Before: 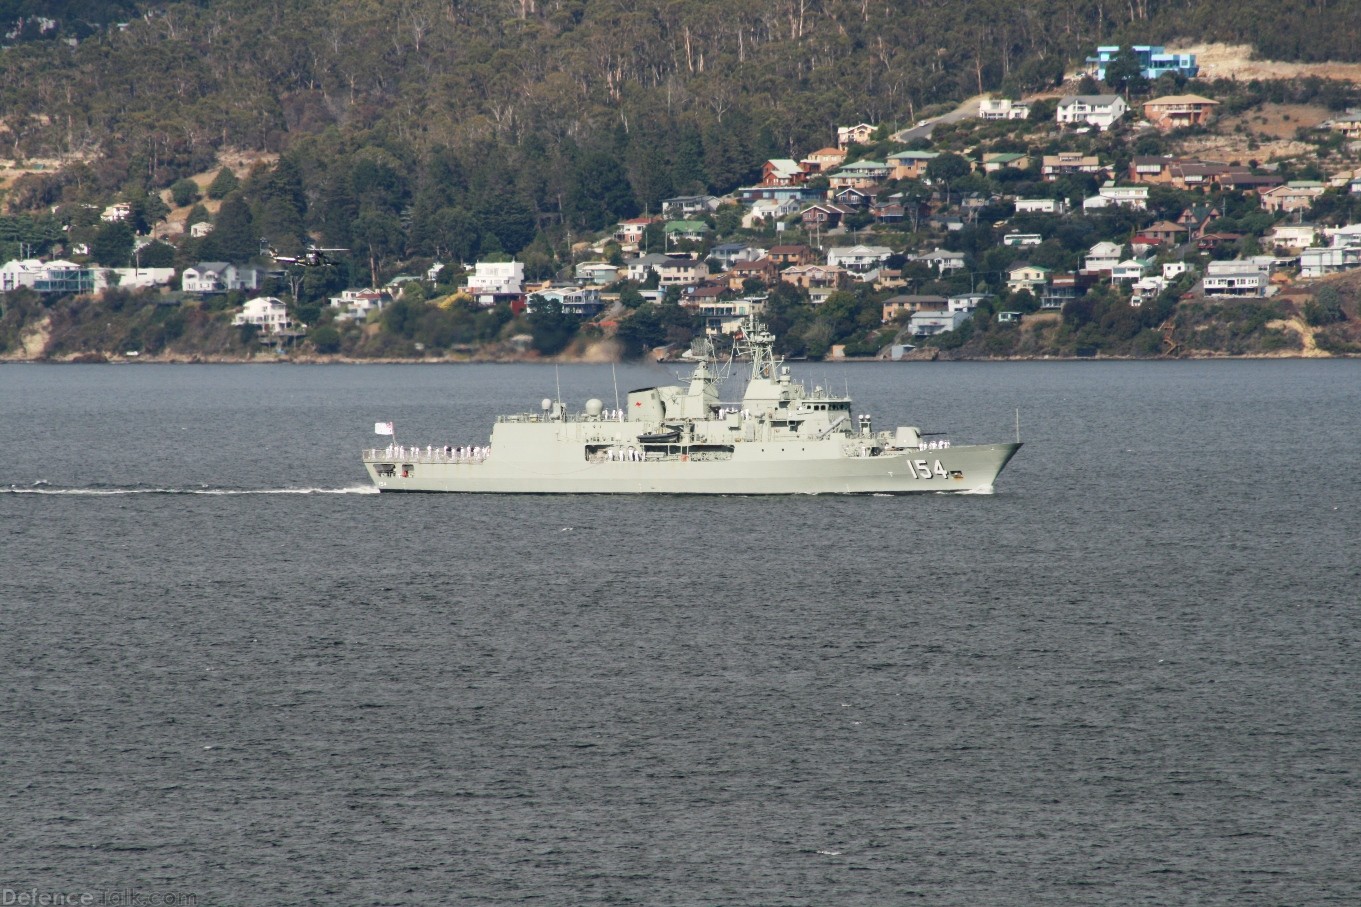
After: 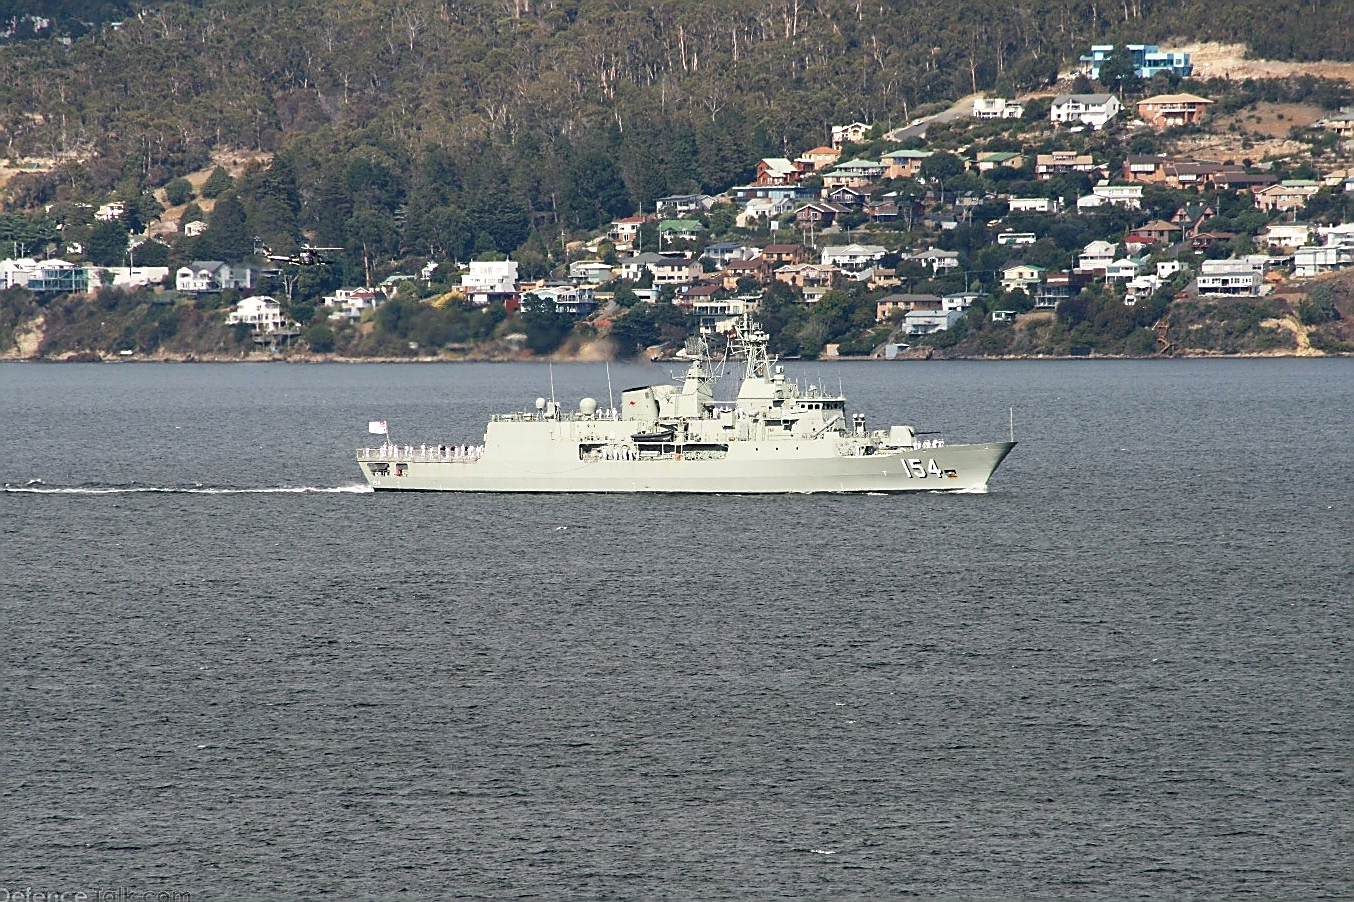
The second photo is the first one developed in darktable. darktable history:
sharpen: radius 1.389, amount 1.25, threshold 0.701
exposure: black level correction 0.001, exposure 0.193 EV, compensate highlight preservation false
crop and rotate: left 0.465%, top 0.175%, bottom 0.348%
